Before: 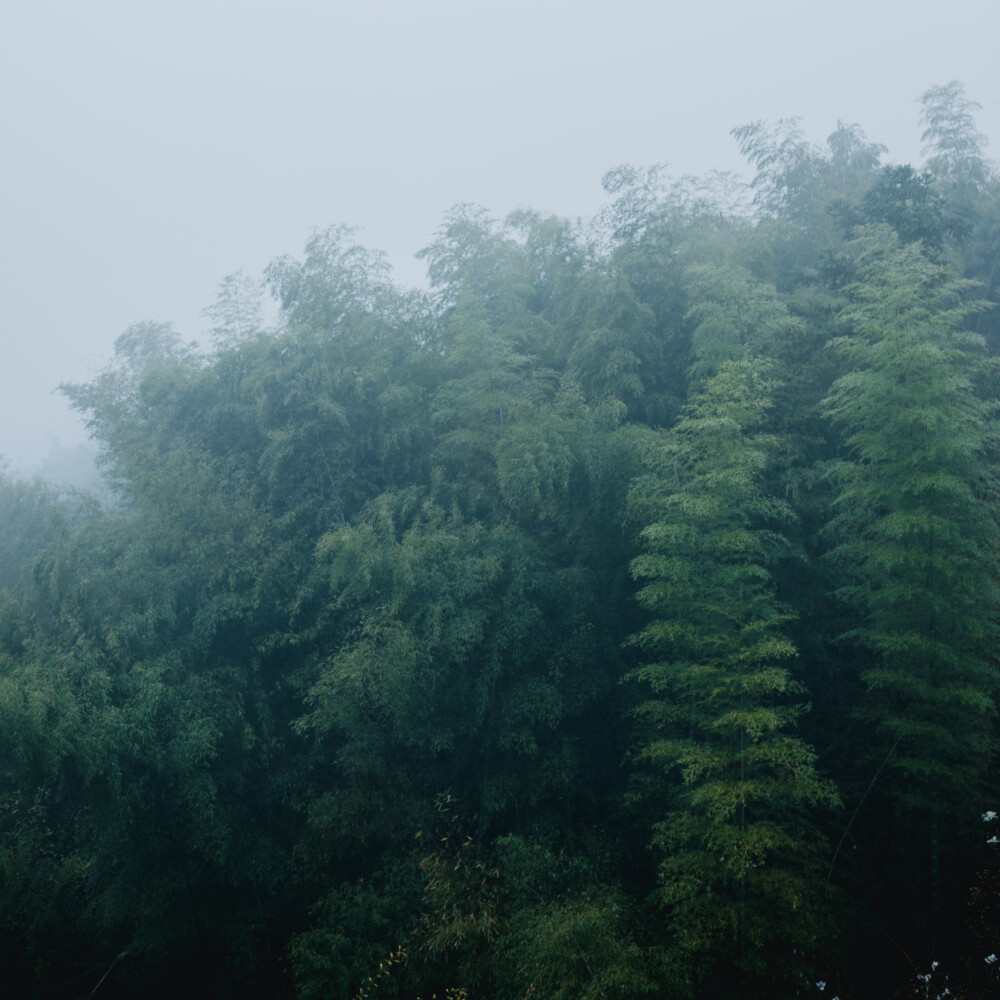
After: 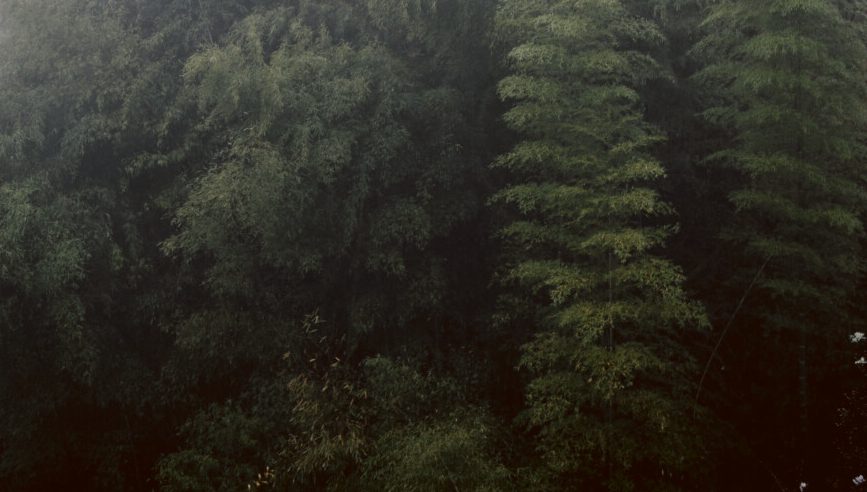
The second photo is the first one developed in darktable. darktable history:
crop and rotate: left 13.246%, top 47.942%, bottom 2.762%
color correction: highlights a* 10.24, highlights b* 9.67, shadows a* 8.66, shadows b* 8.45, saturation 0.798
